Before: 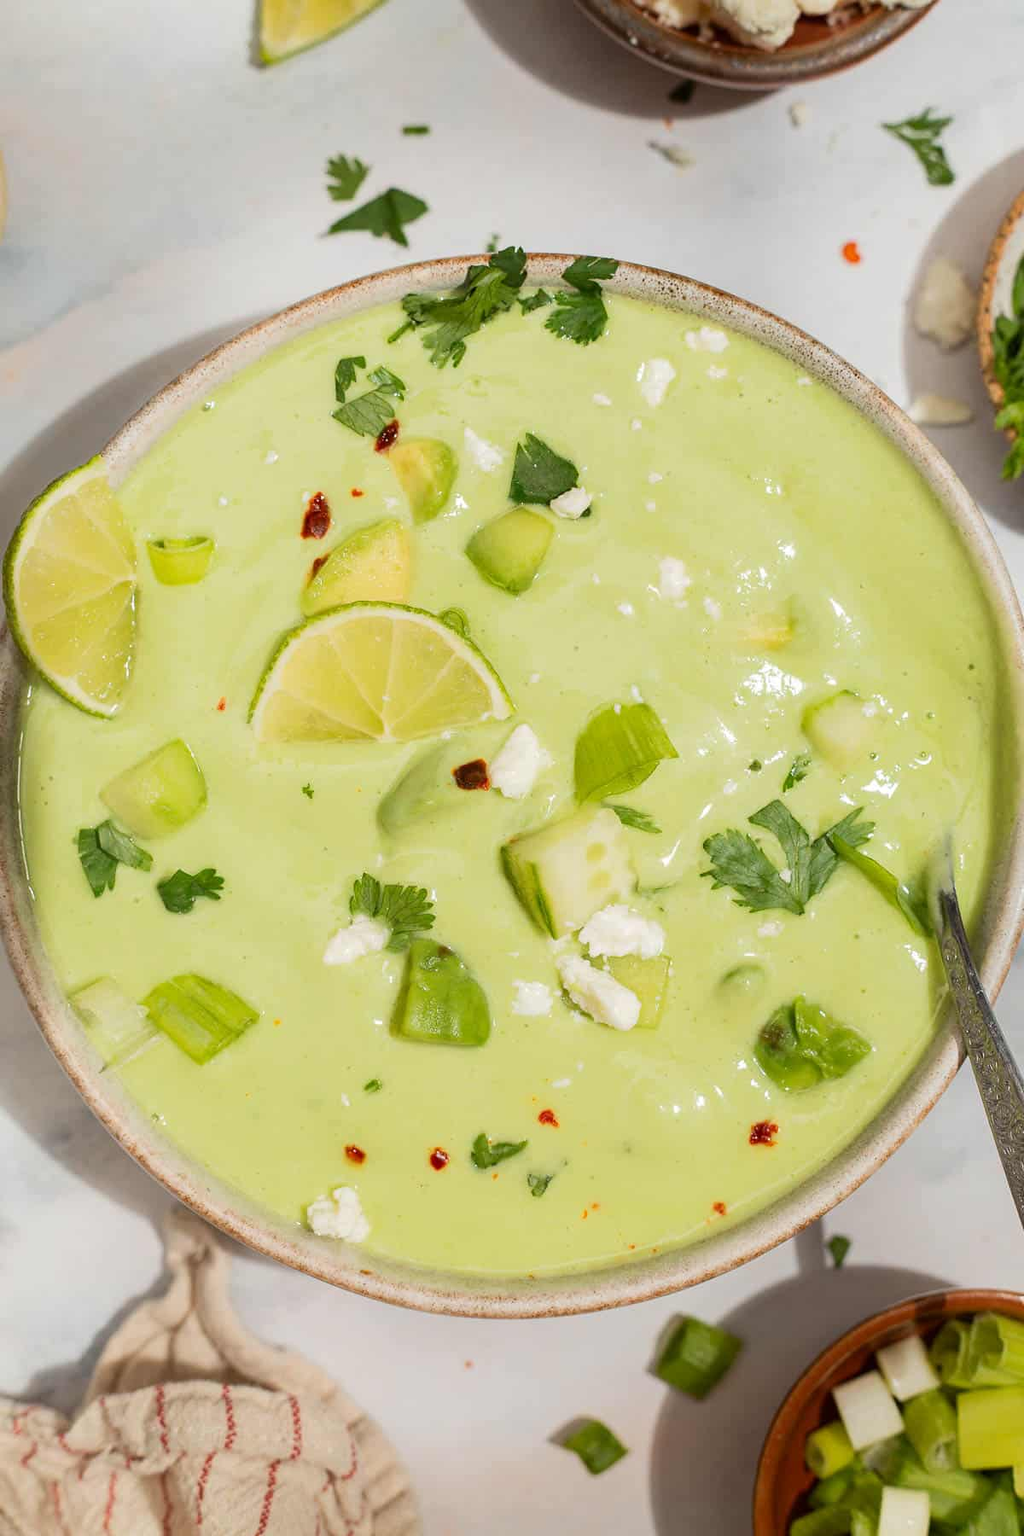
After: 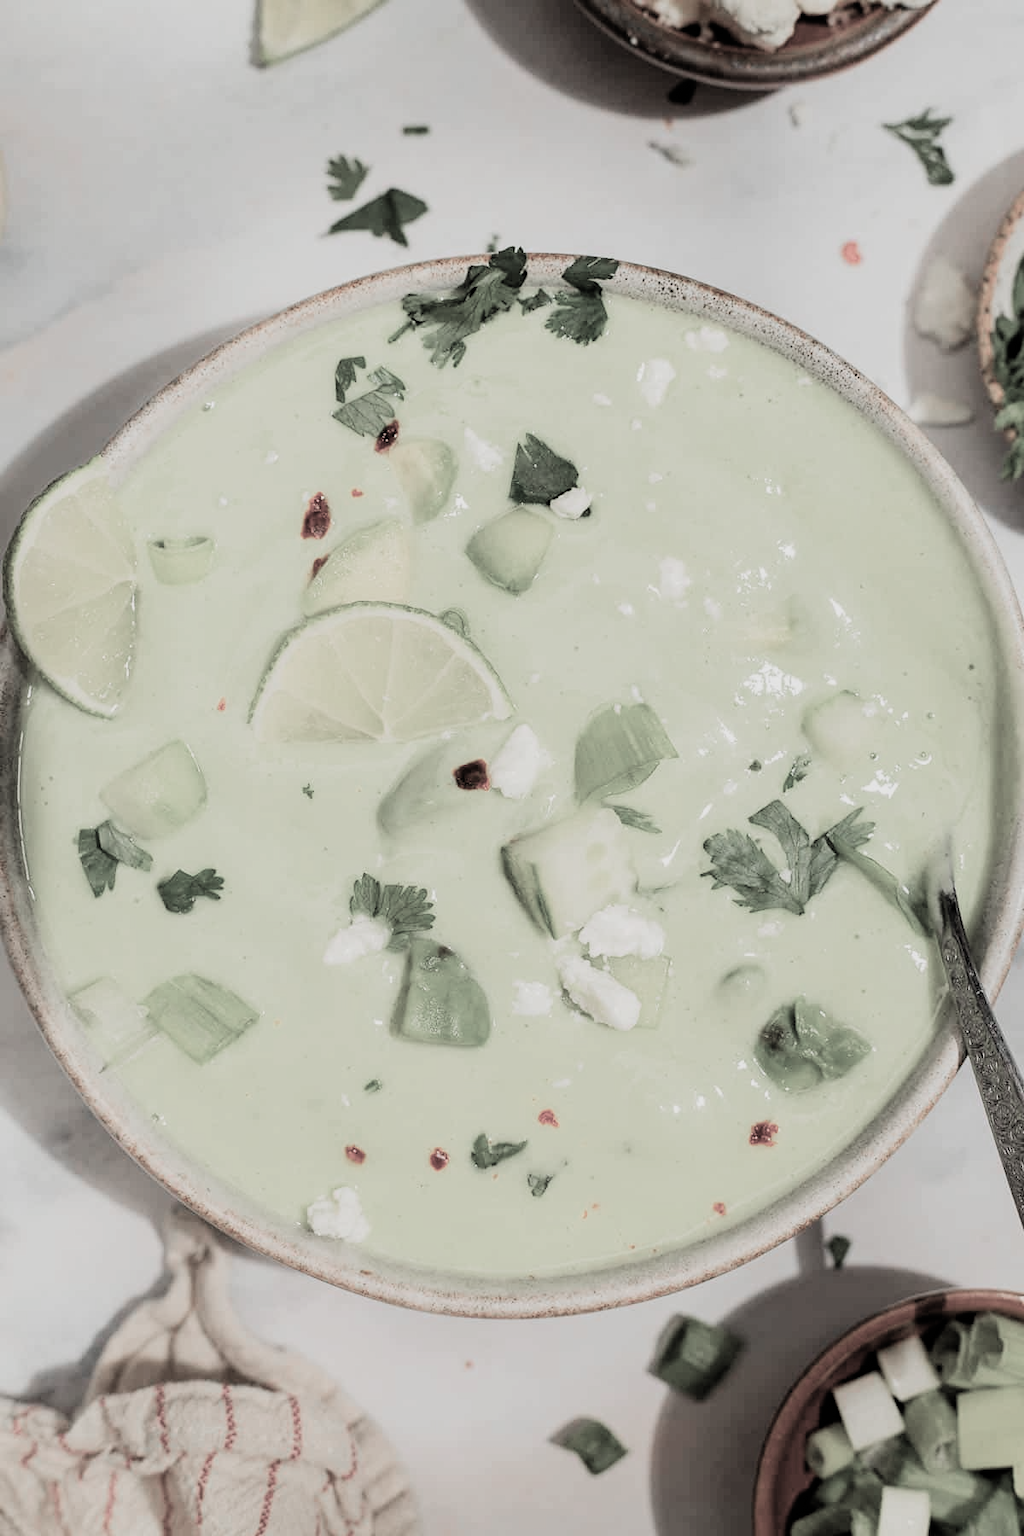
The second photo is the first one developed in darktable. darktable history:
color zones: curves: ch0 [(0, 0.466) (0.128, 0.466) (0.25, 0.5) (0.375, 0.456) (0.5, 0.5) (0.625, 0.5) (0.737, 0.652) (0.875, 0.5)]; ch1 [(0, 0.603) (0.125, 0.618) (0.261, 0.348) (0.372, 0.353) (0.497, 0.363) (0.611, 0.45) (0.731, 0.427) (0.875, 0.518) (0.998, 0.652)]; ch2 [(0, 0.559) (0.125, 0.451) (0.253, 0.564) (0.37, 0.578) (0.5, 0.466) (0.625, 0.471) (0.731, 0.471) (0.88, 0.485)]
filmic rgb: black relative exposure -5.13 EV, white relative exposure 3.99 EV, threshold 5.96 EV, hardness 2.9, contrast 1.301, highlights saturation mix -30.12%, color science v4 (2020), enable highlight reconstruction true
